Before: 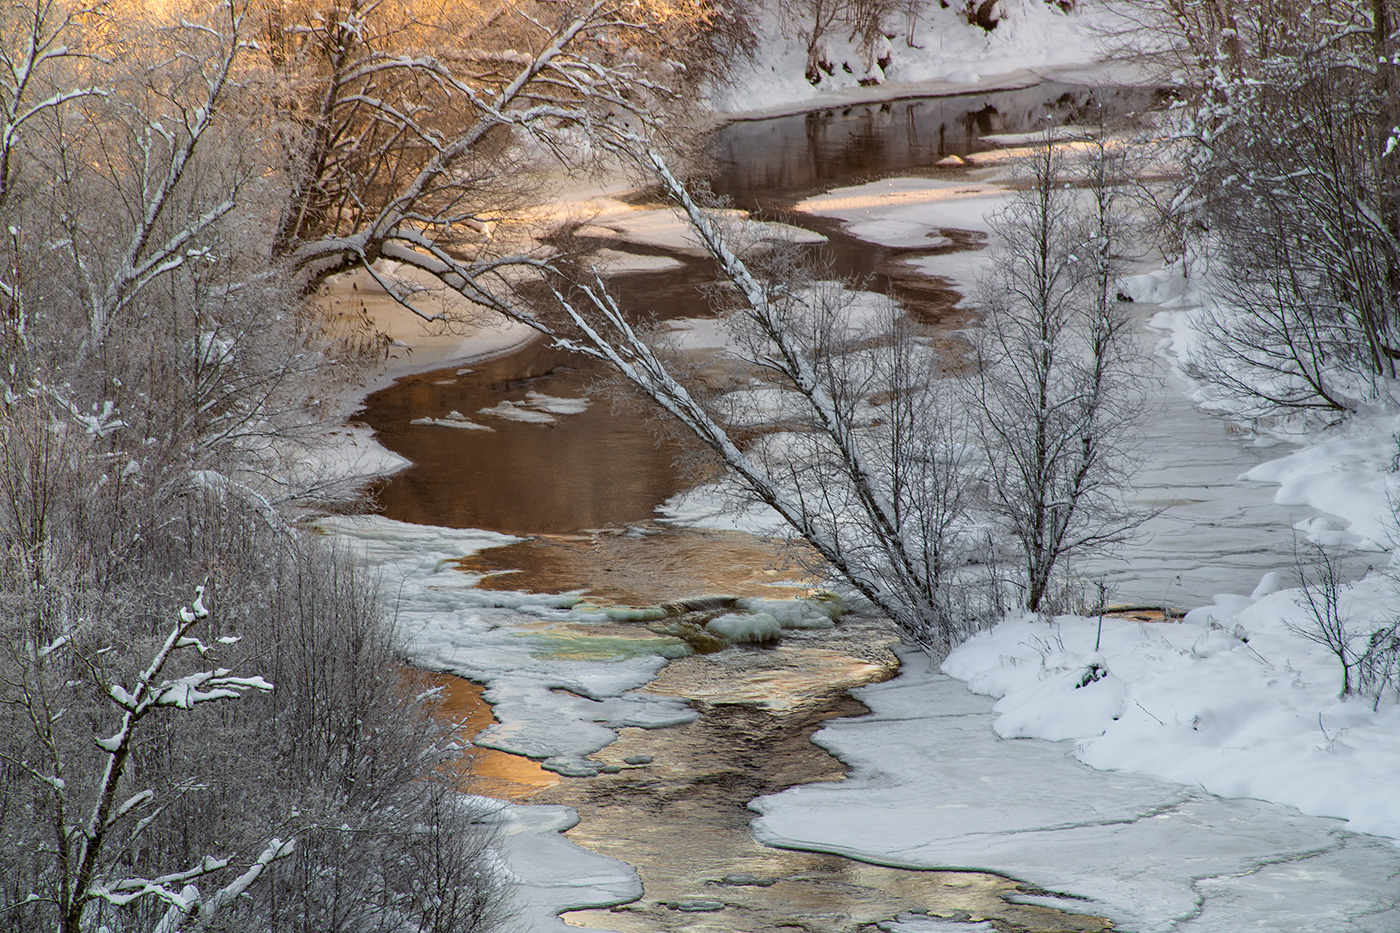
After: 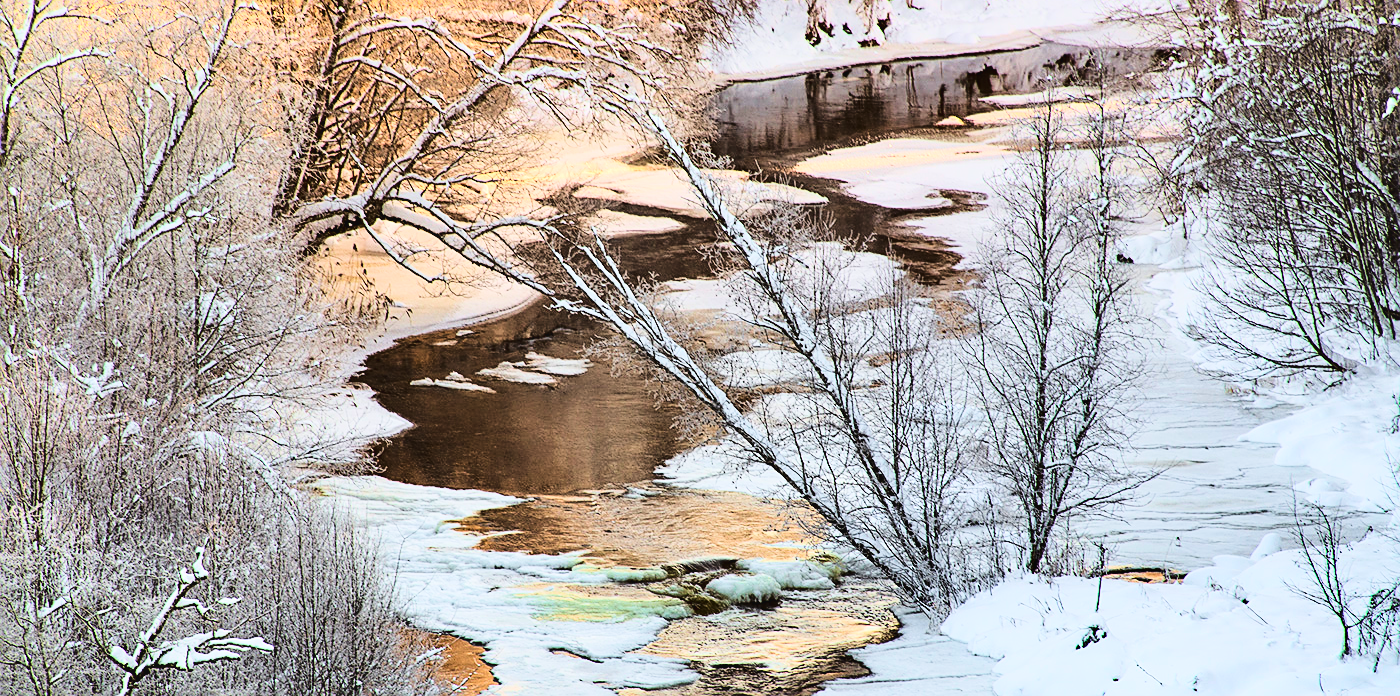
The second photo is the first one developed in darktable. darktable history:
tone curve: curves: ch0 [(0, 0) (0.003, 0.031) (0.011, 0.033) (0.025, 0.036) (0.044, 0.045) (0.069, 0.06) (0.1, 0.079) (0.136, 0.109) (0.177, 0.15) (0.224, 0.192) (0.277, 0.262) (0.335, 0.347) (0.399, 0.433) (0.468, 0.528) (0.543, 0.624) (0.623, 0.705) (0.709, 0.788) (0.801, 0.865) (0.898, 0.933) (1, 1)], color space Lab, linked channels, preserve colors none
velvia: on, module defaults
contrast brightness saturation: contrast -0.085, brightness -0.035, saturation -0.112
crop: top 4.245%, bottom 21.082%
base curve: curves: ch0 [(0, 0) (0.028, 0.03) (0.121, 0.232) (0.46, 0.748) (0.859, 0.968) (1, 1)]
shadows and highlights: soften with gaussian
tone equalizer: -8 EV -0.756 EV, -7 EV -0.713 EV, -6 EV -0.606 EV, -5 EV -0.373 EV, -3 EV 0.387 EV, -2 EV 0.6 EV, -1 EV 0.678 EV, +0 EV 0.724 EV, mask exposure compensation -0.492 EV
sharpen: on, module defaults
